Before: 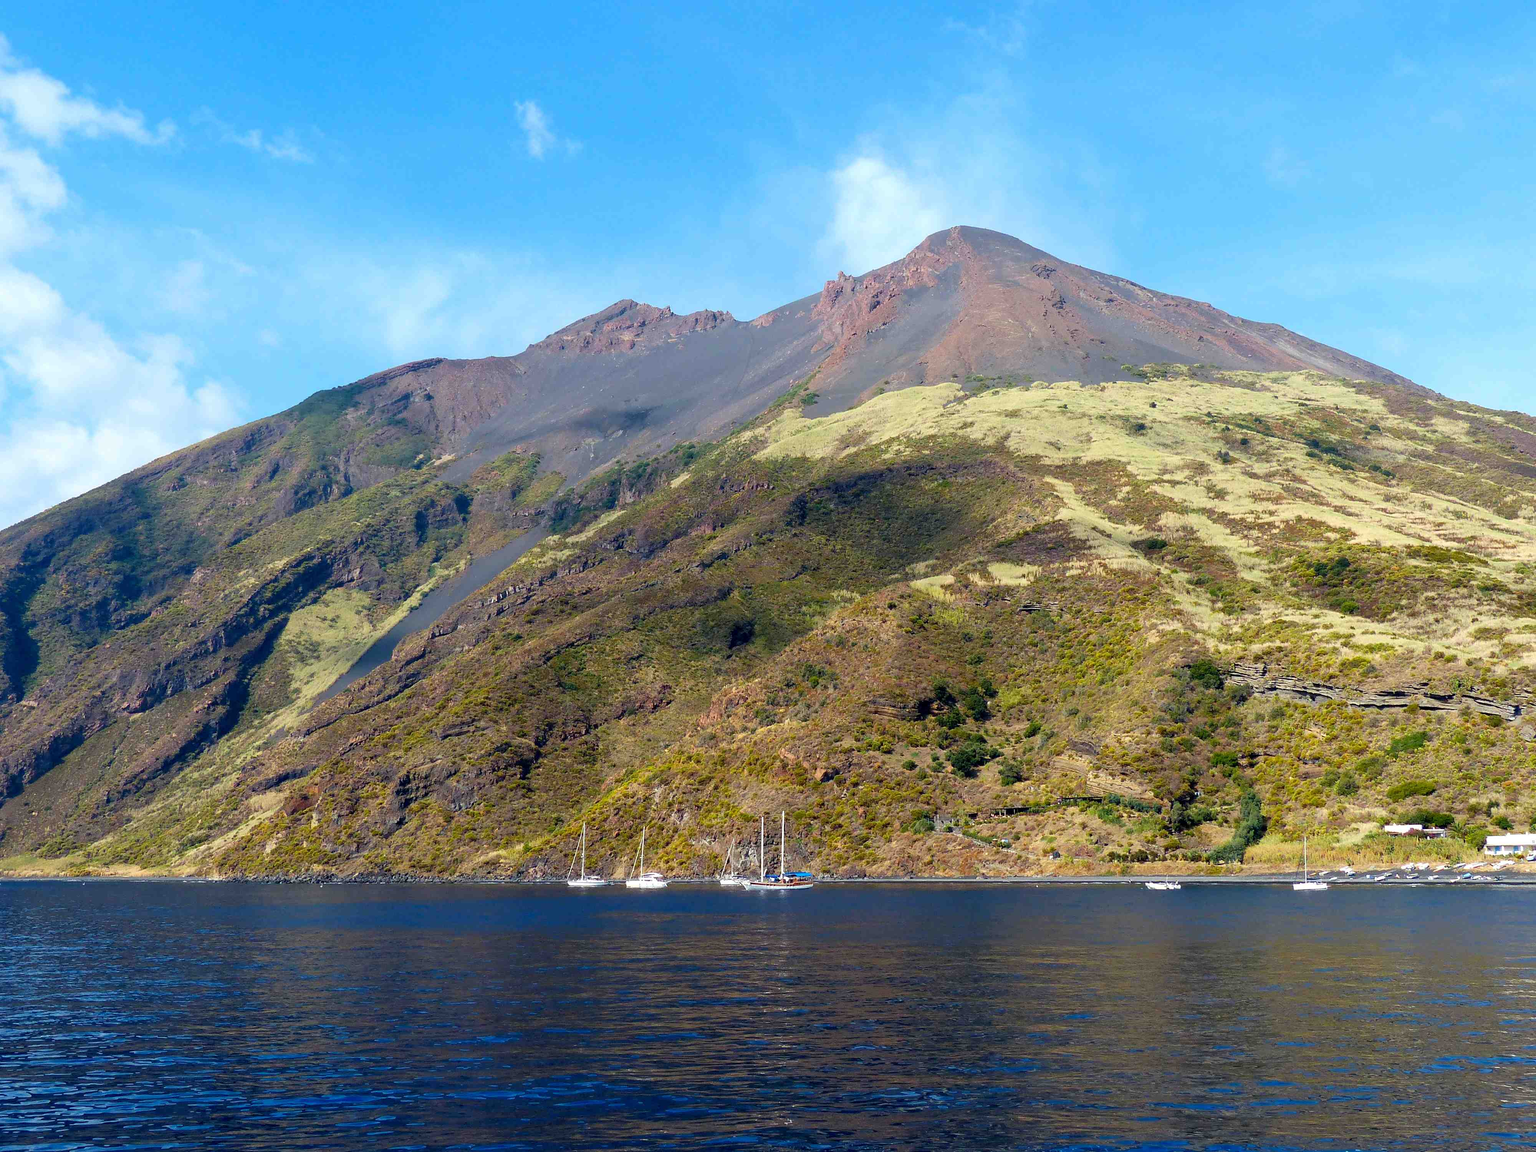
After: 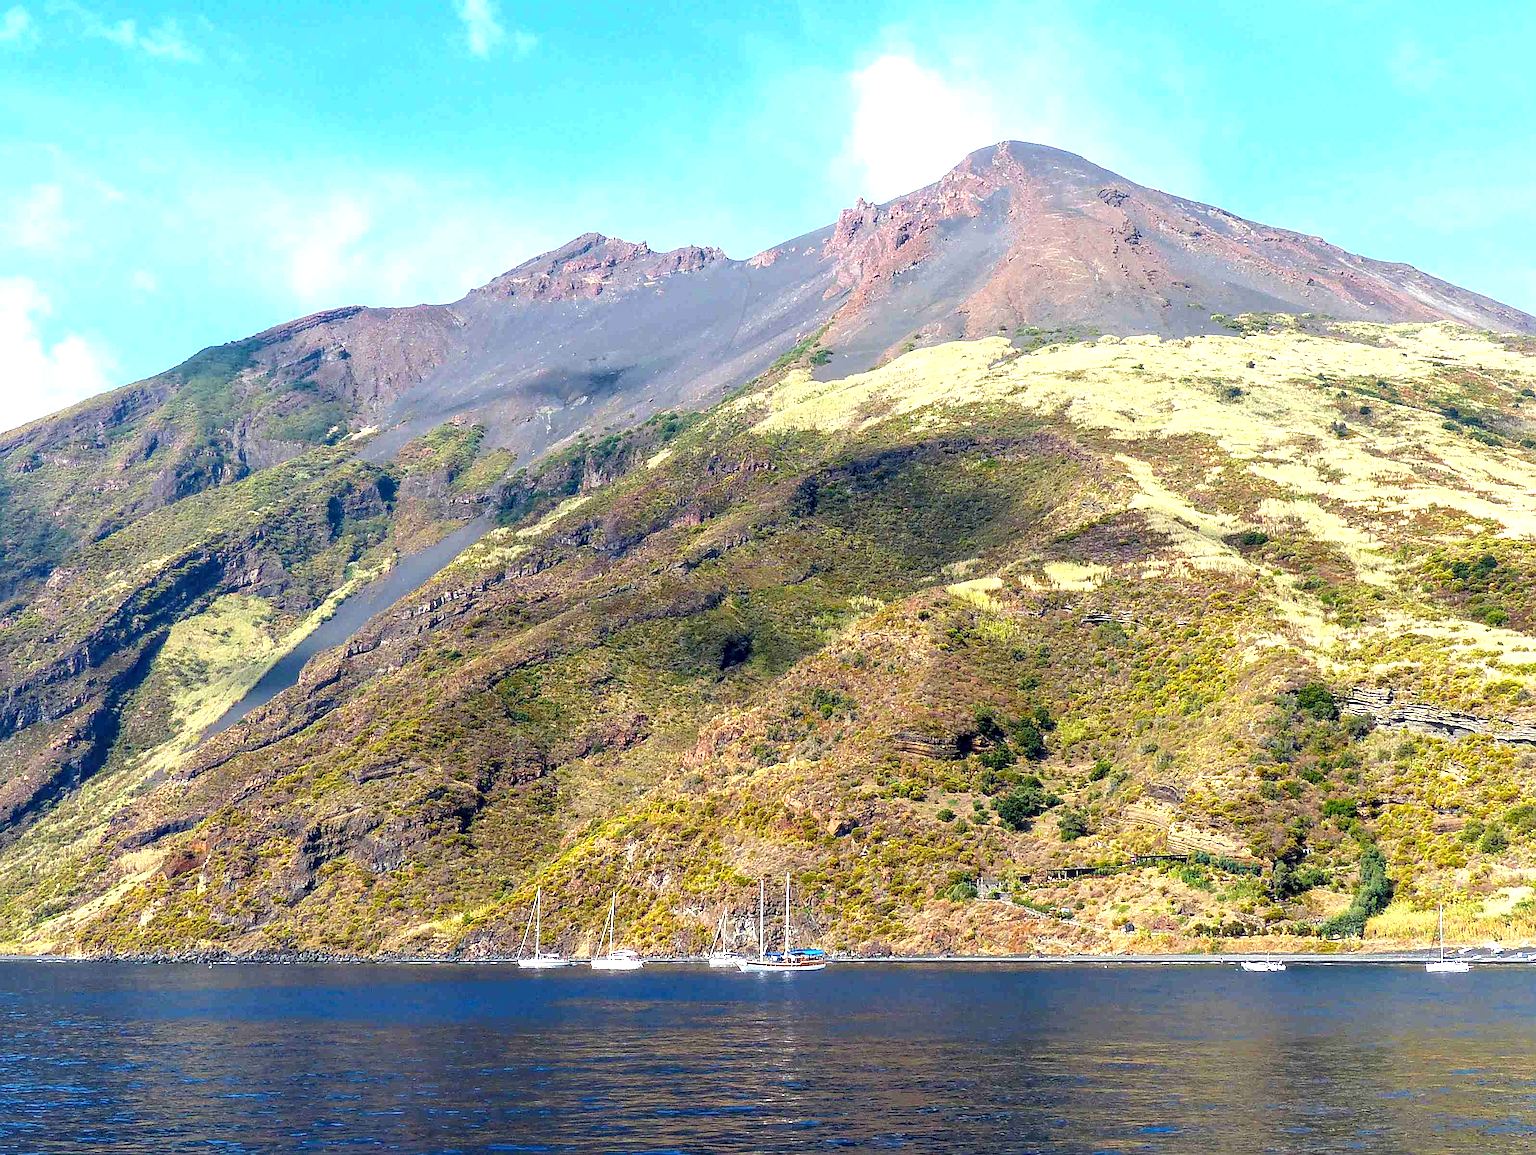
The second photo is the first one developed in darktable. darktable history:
local contrast: on, module defaults
crop and rotate: left 10.013%, top 9.887%, right 10.048%, bottom 9.911%
tone equalizer: edges refinement/feathering 500, mask exposure compensation -1.57 EV, preserve details no
sharpen: on, module defaults
exposure: black level correction 0, exposure 0.85 EV, compensate exposure bias true, compensate highlight preservation false
